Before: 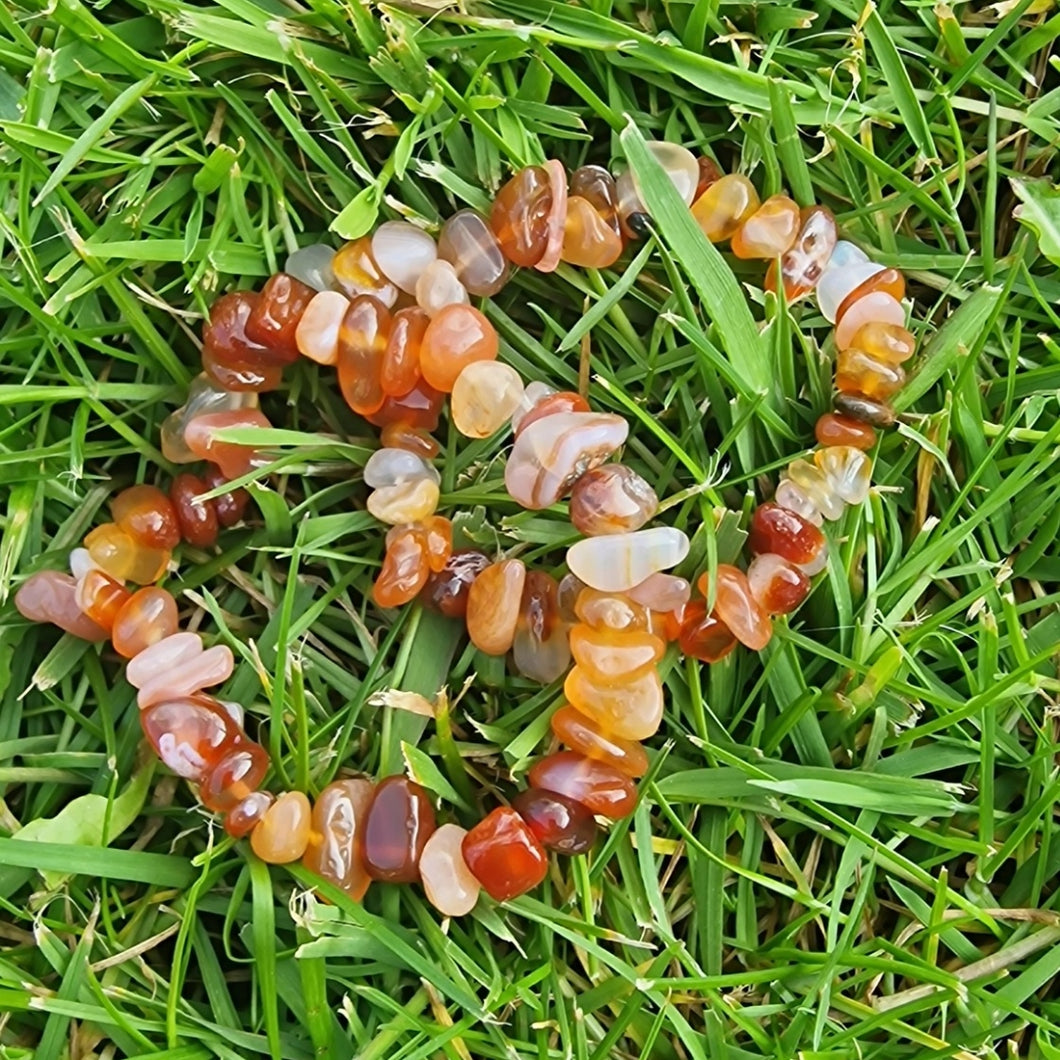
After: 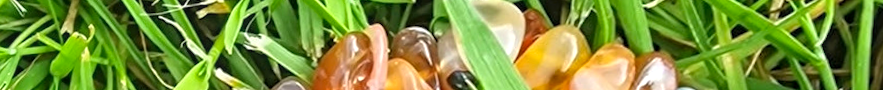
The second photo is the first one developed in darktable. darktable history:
contrast brightness saturation: contrast 0.03, brightness 0.06, saturation 0.13
crop and rotate: left 9.644%, top 9.491%, right 6.021%, bottom 80.509%
rotate and perspective: rotation 1.69°, lens shift (vertical) -0.023, lens shift (horizontal) -0.291, crop left 0.025, crop right 0.988, crop top 0.092, crop bottom 0.842
local contrast: detail 130%
exposure: exposure 0.258 EV, compensate highlight preservation false
